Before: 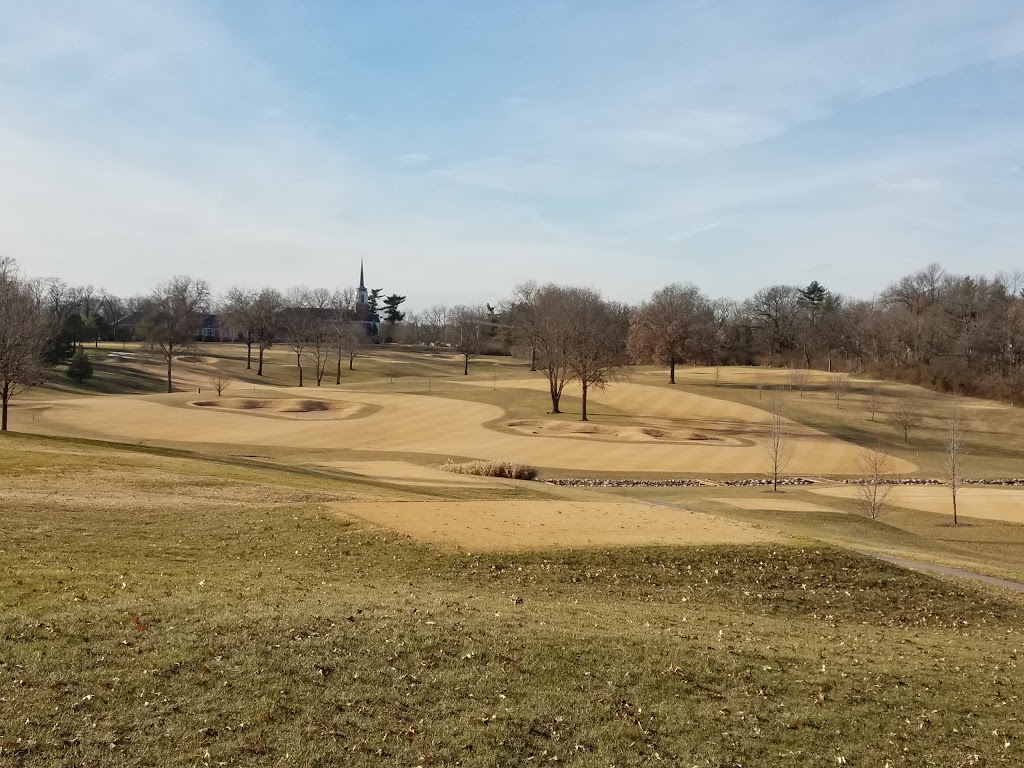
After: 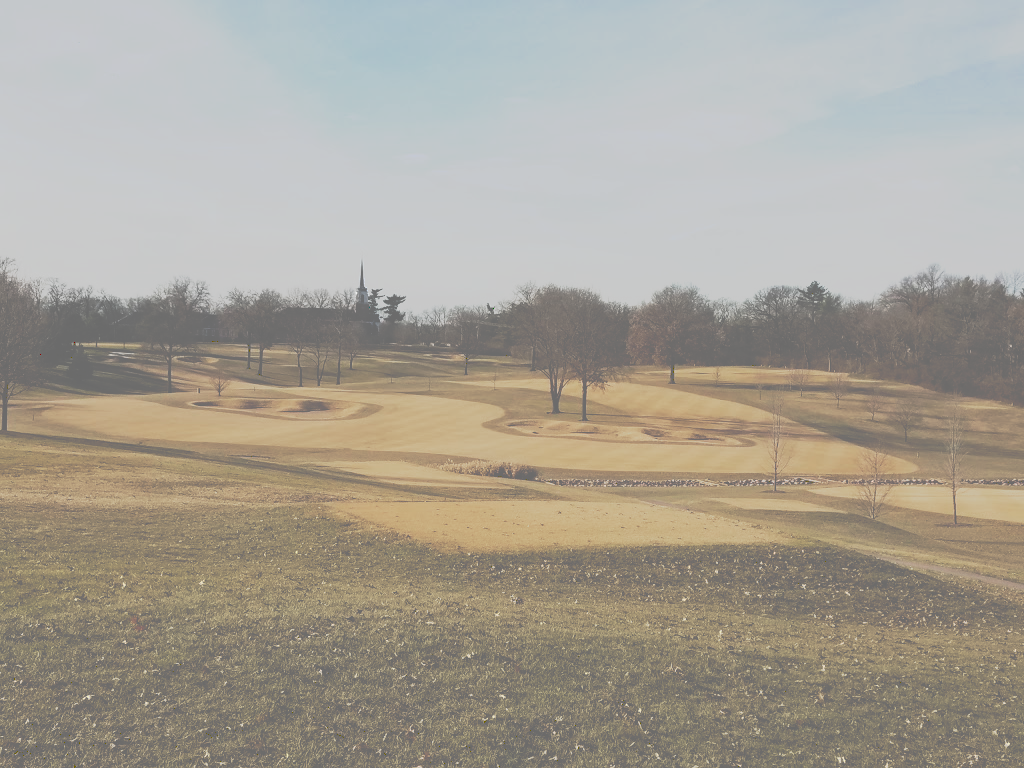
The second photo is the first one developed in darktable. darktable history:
tone curve: curves: ch0 [(0, 0) (0.003, 0.449) (0.011, 0.449) (0.025, 0.449) (0.044, 0.45) (0.069, 0.453) (0.1, 0.453) (0.136, 0.455) (0.177, 0.458) (0.224, 0.462) (0.277, 0.47) (0.335, 0.491) (0.399, 0.522) (0.468, 0.561) (0.543, 0.619) (0.623, 0.69) (0.709, 0.756) (0.801, 0.802) (0.898, 0.825) (1, 1)], preserve colors none
color zones: curves: ch0 [(0, 0.5) (0.143, 0.5) (0.286, 0.456) (0.429, 0.5) (0.571, 0.5) (0.714, 0.5) (0.857, 0.5) (1, 0.5)]; ch1 [(0, 0.5) (0.143, 0.5) (0.286, 0.422) (0.429, 0.5) (0.571, 0.5) (0.714, 0.5) (0.857, 0.5) (1, 0.5)]
